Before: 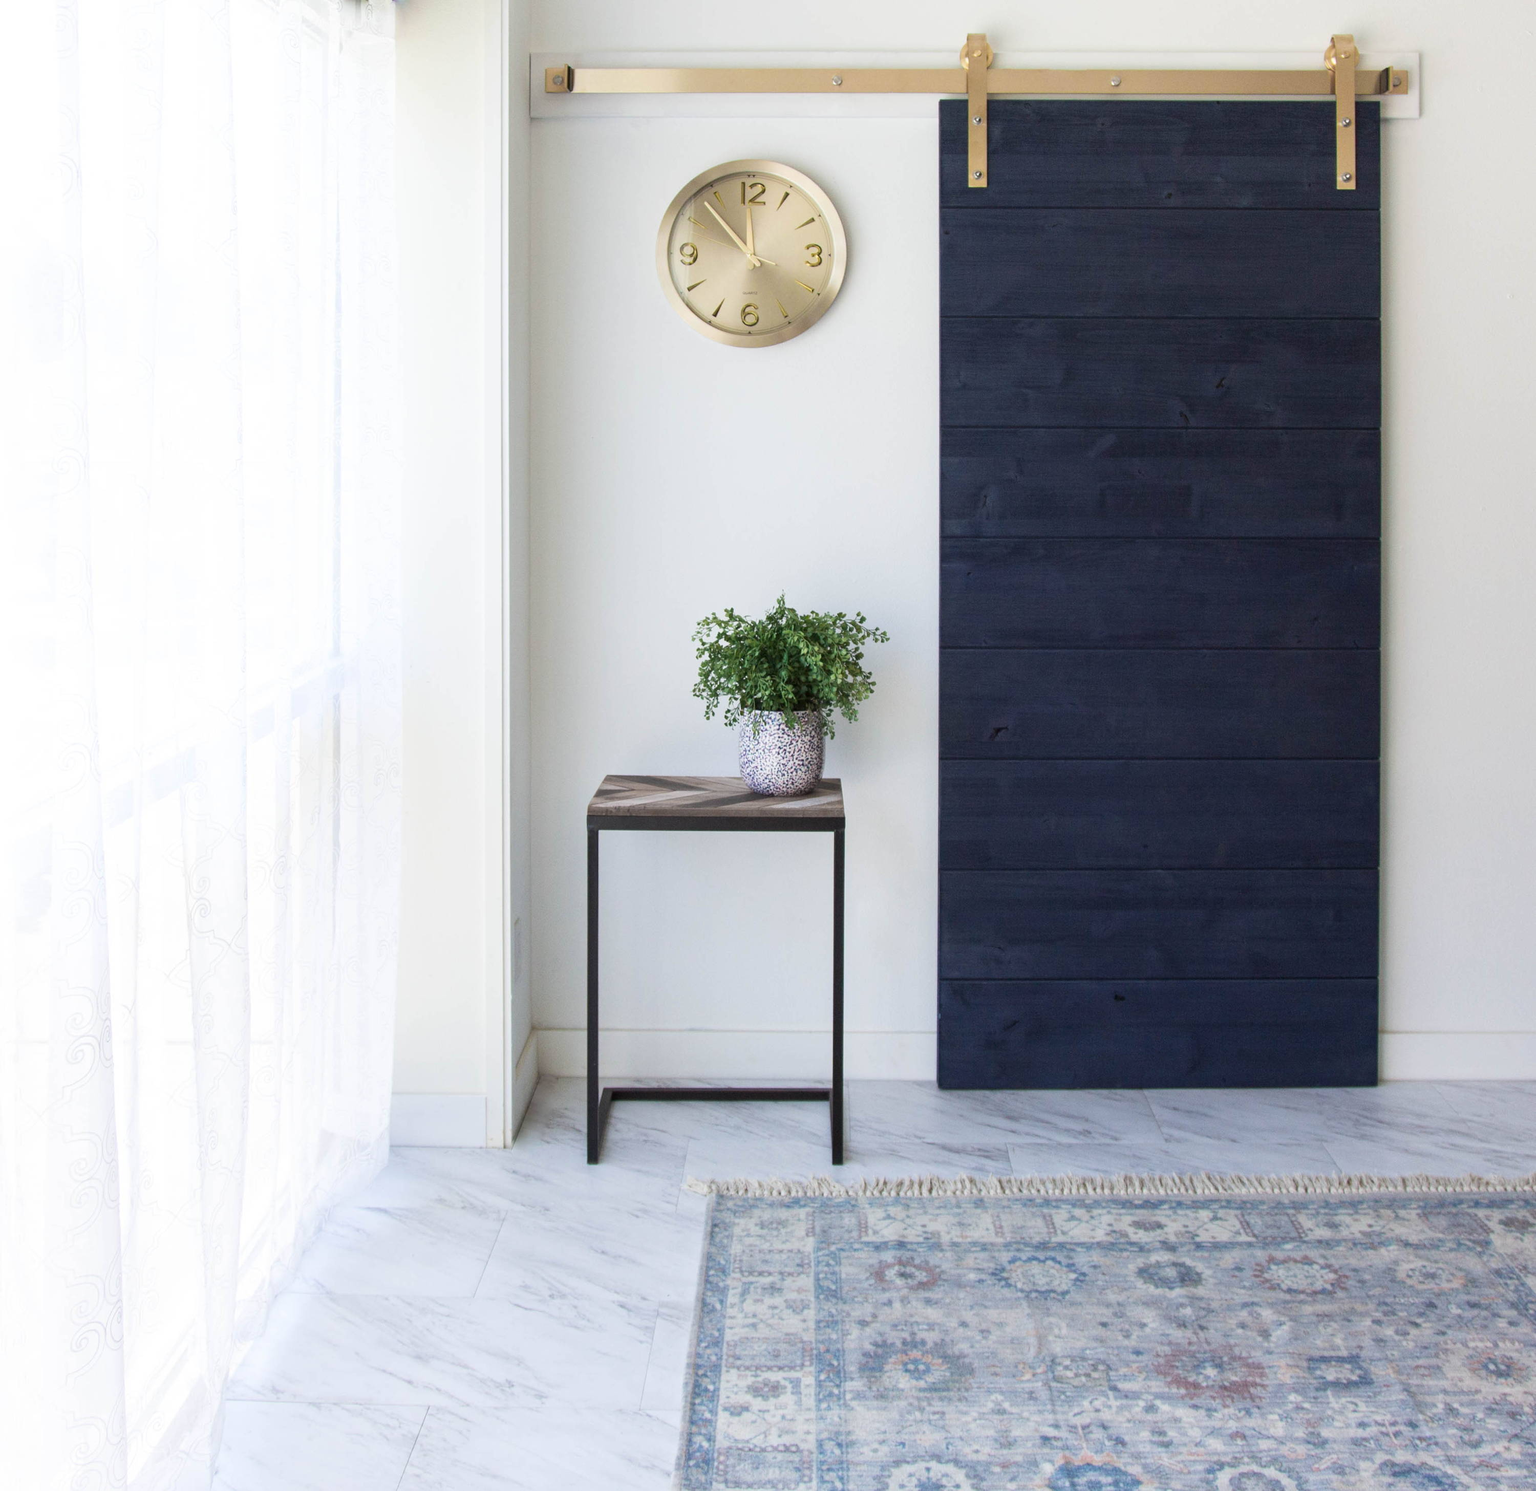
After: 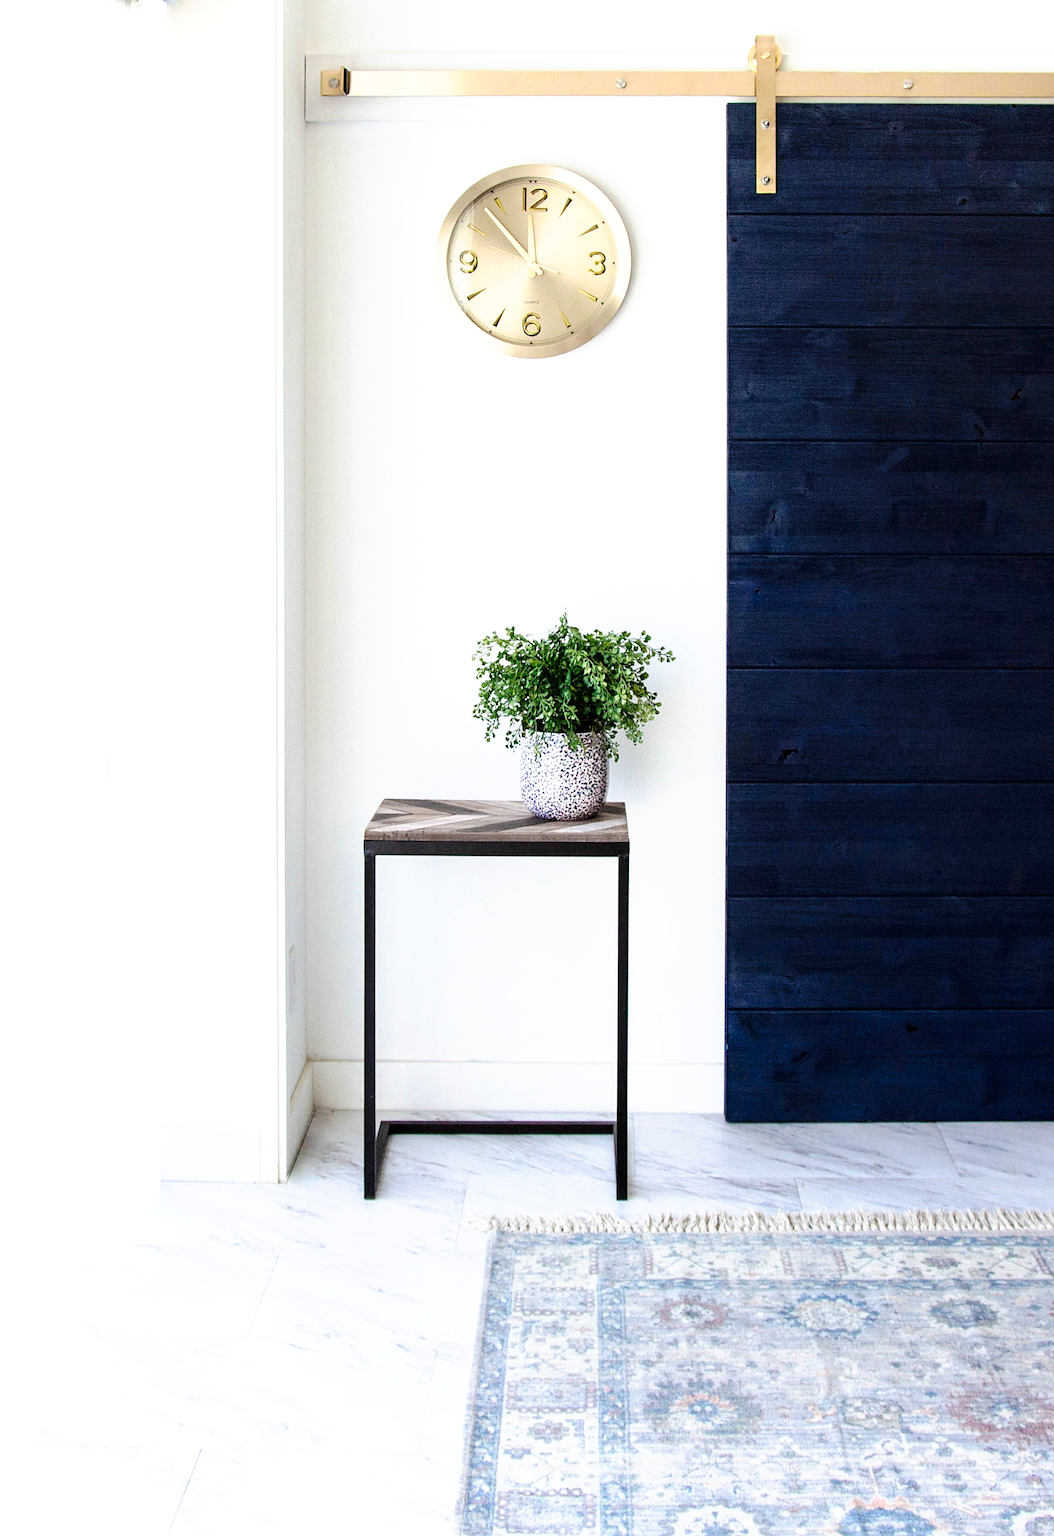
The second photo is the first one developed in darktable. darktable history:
tone equalizer: -8 EV -0.388 EV, -7 EV -0.424 EV, -6 EV -0.31 EV, -5 EV -0.23 EV, -3 EV 0.199 EV, -2 EV 0.329 EV, -1 EV 0.363 EV, +0 EV 0.445 EV
sharpen: on, module defaults
tone curve: curves: ch0 [(0, 0) (0.003, 0) (0.011, 0.001) (0.025, 0.001) (0.044, 0.003) (0.069, 0.009) (0.1, 0.018) (0.136, 0.032) (0.177, 0.074) (0.224, 0.13) (0.277, 0.218) (0.335, 0.321) (0.399, 0.425) (0.468, 0.523) (0.543, 0.617) (0.623, 0.708) (0.709, 0.789) (0.801, 0.873) (0.898, 0.967) (1, 1)], preserve colors none
crop and rotate: left 15.253%, right 18.05%
